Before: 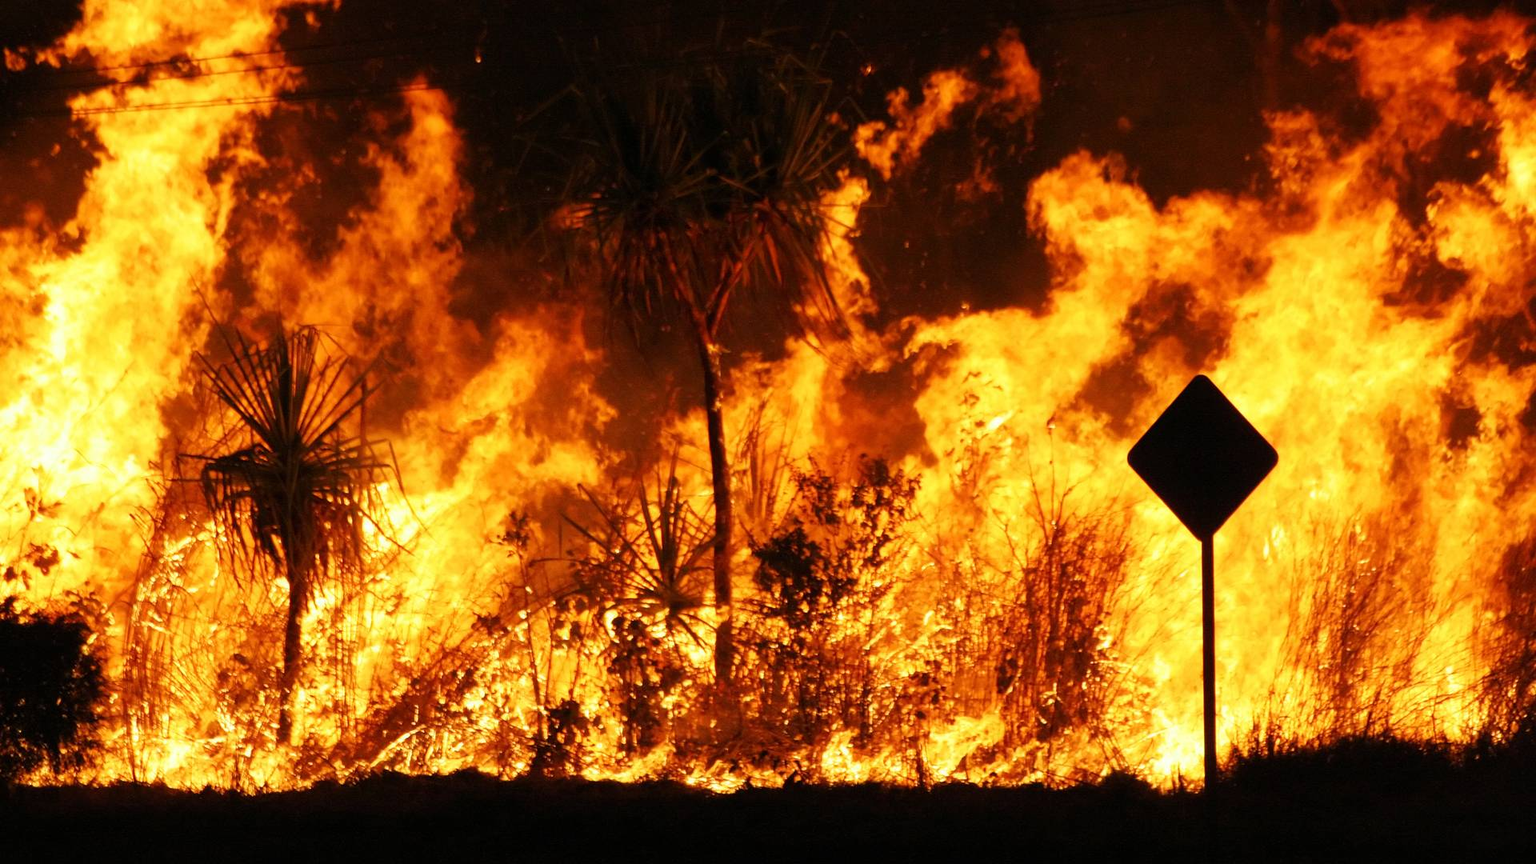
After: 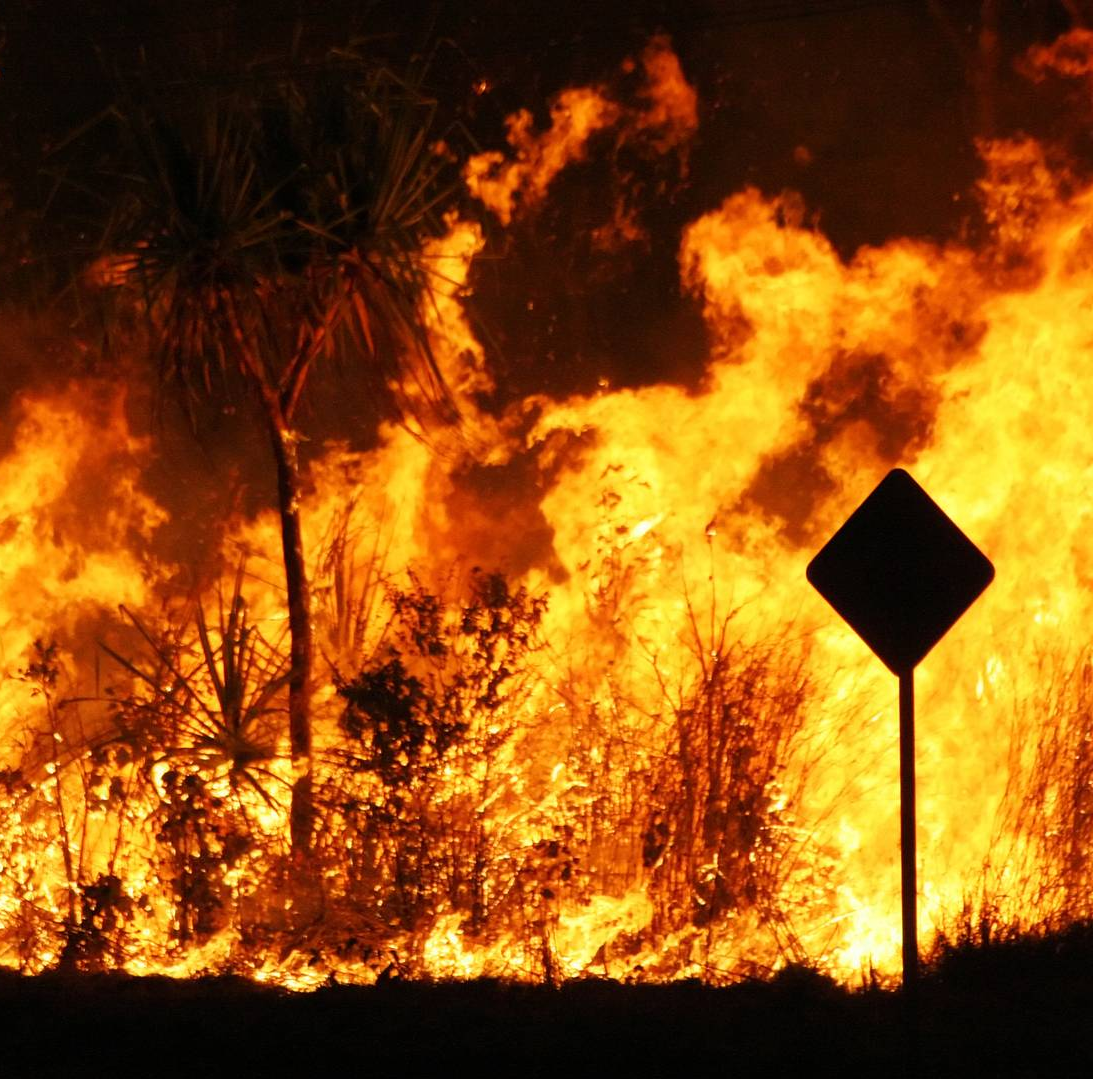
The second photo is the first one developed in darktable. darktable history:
crop: left 31.442%, top 0.005%, right 11.609%
